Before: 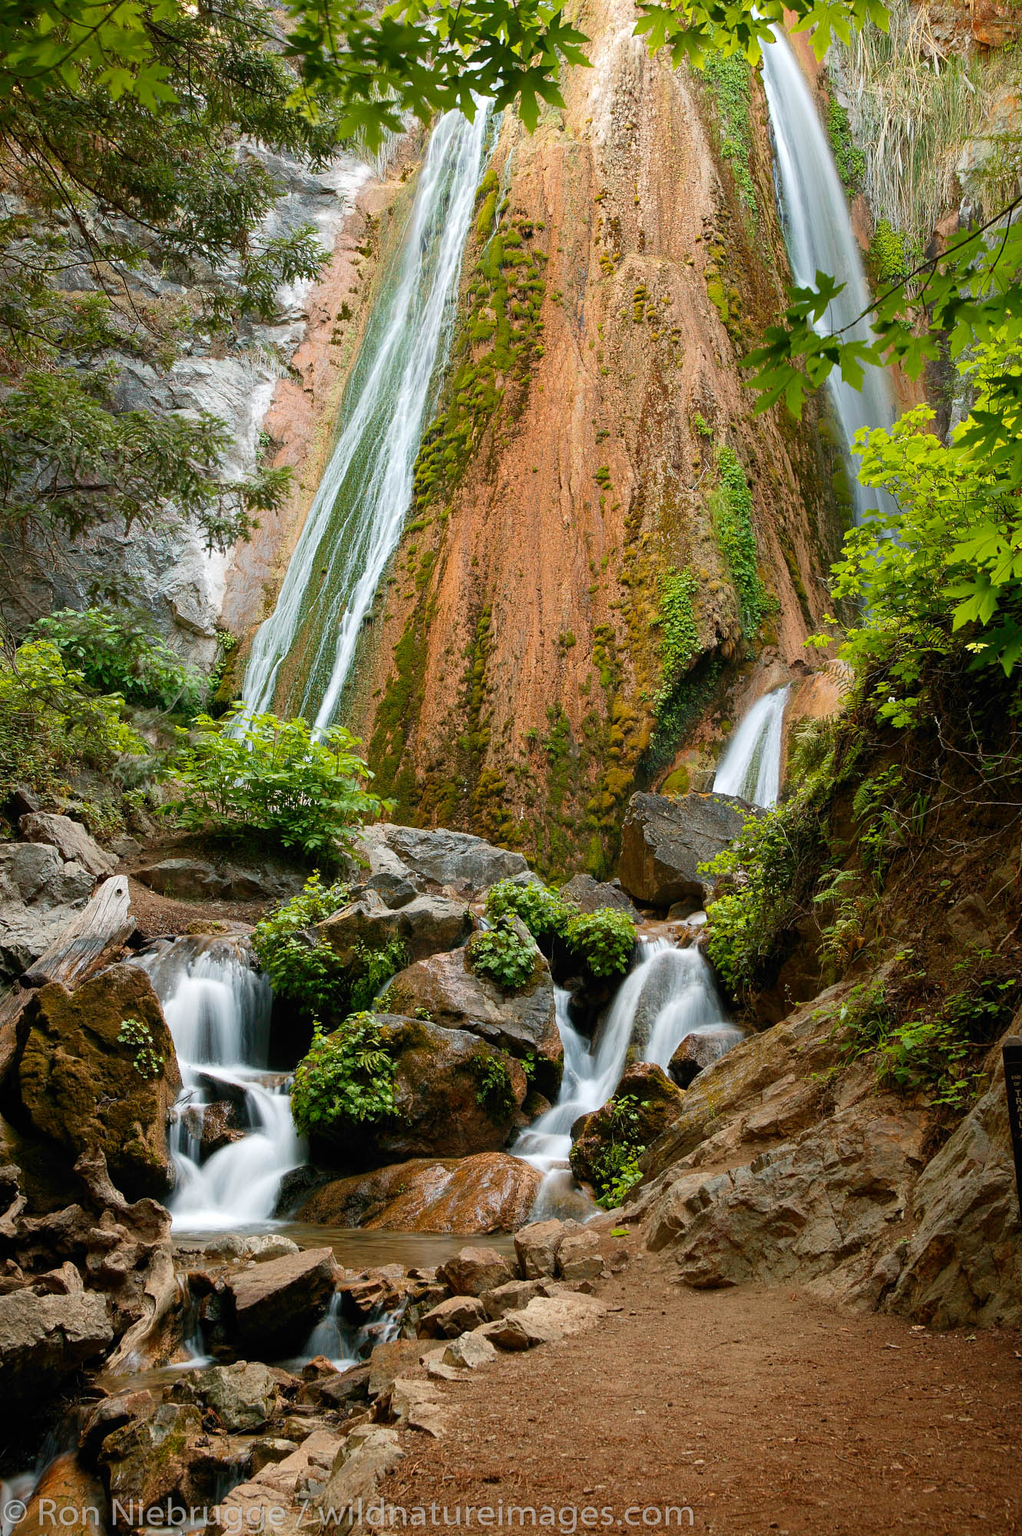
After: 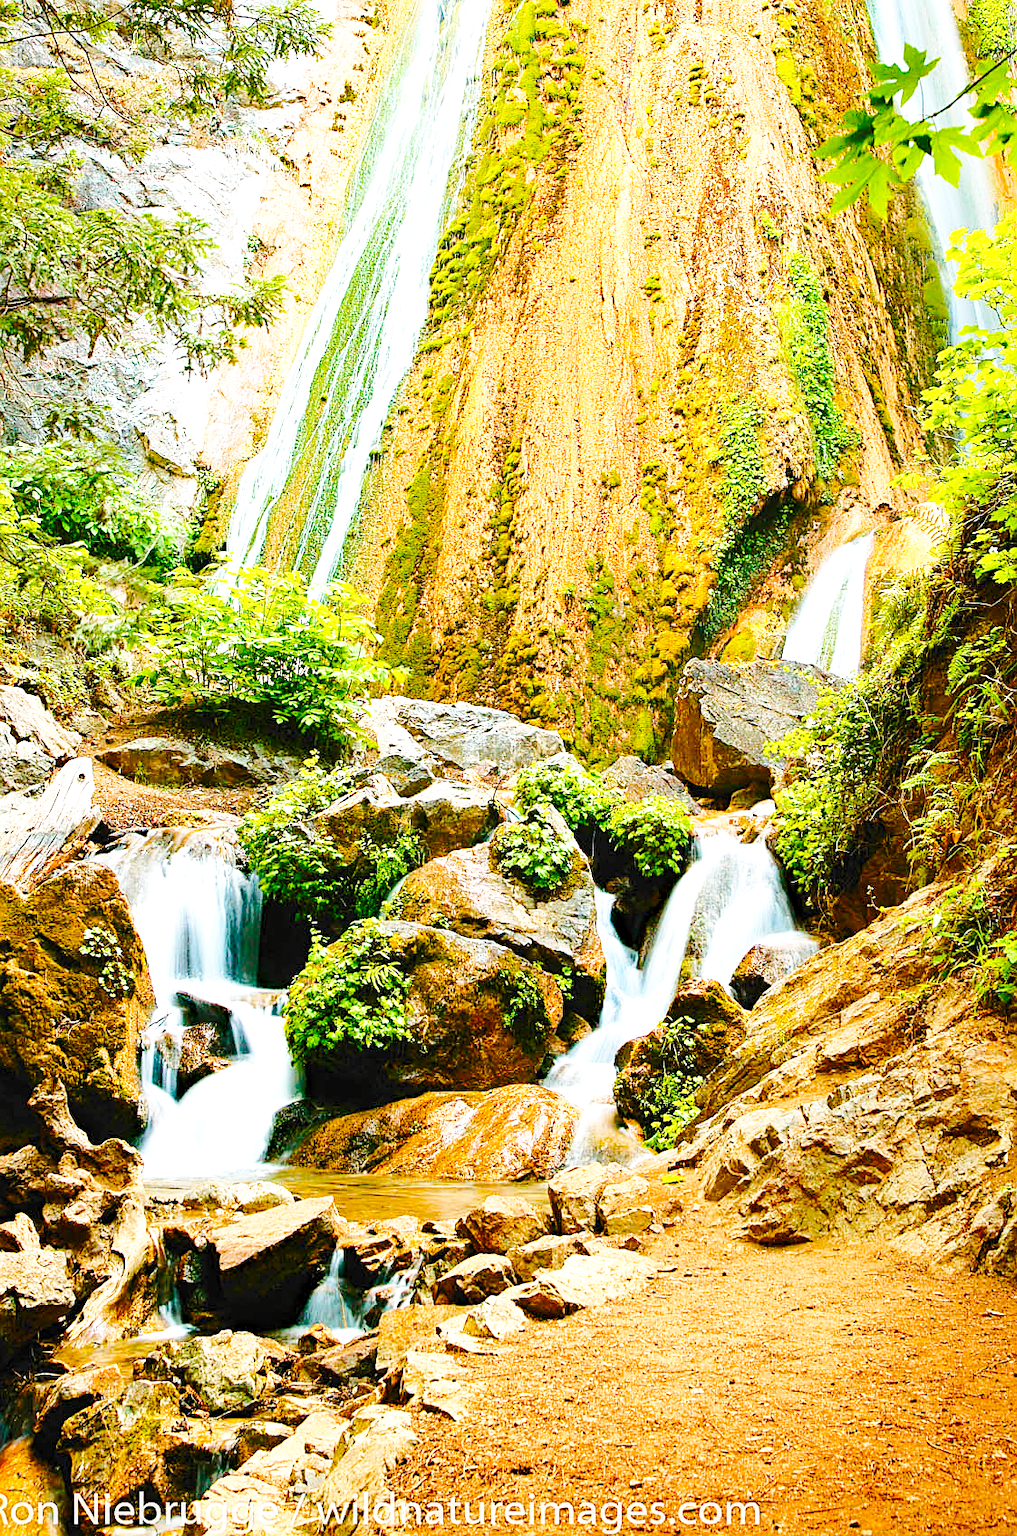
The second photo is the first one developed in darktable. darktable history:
haze removal: compatibility mode true, adaptive false
color zones: curves: ch0 [(0.068, 0.464) (0.25, 0.5) (0.48, 0.508) (0.75, 0.536) (0.886, 0.476) (0.967, 0.456)]; ch1 [(0.066, 0.456) (0.25, 0.5) (0.616, 0.508) (0.746, 0.56) (0.934, 0.444)]
color balance rgb: shadows lift › chroma 0.918%, shadows lift › hue 114.97°, perceptual saturation grading › global saturation 35.037%, perceptual saturation grading › highlights -24.761%, perceptual saturation grading › shadows 50.2%, contrast -10.554%
sharpen: on, module defaults
tone curve: curves: ch0 [(0, 0) (0.003, 0.003) (0.011, 0.011) (0.025, 0.024) (0.044, 0.044) (0.069, 0.068) (0.1, 0.098) (0.136, 0.133) (0.177, 0.174) (0.224, 0.22) (0.277, 0.272) (0.335, 0.329) (0.399, 0.392) (0.468, 0.46) (0.543, 0.607) (0.623, 0.676) (0.709, 0.75) (0.801, 0.828) (0.898, 0.912) (1, 1)], color space Lab, independent channels, preserve colors none
exposure: black level correction 0, exposure 1.386 EV, compensate highlight preservation false
crop and rotate: left 4.897%, top 15.218%, right 10.716%
base curve: curves: ch0 [(0, 0) (0.036, 0.037) (0.121, 0.228) (0.46, 0.76) (0.859, 0.983) (1, 1)], preserve colors none
